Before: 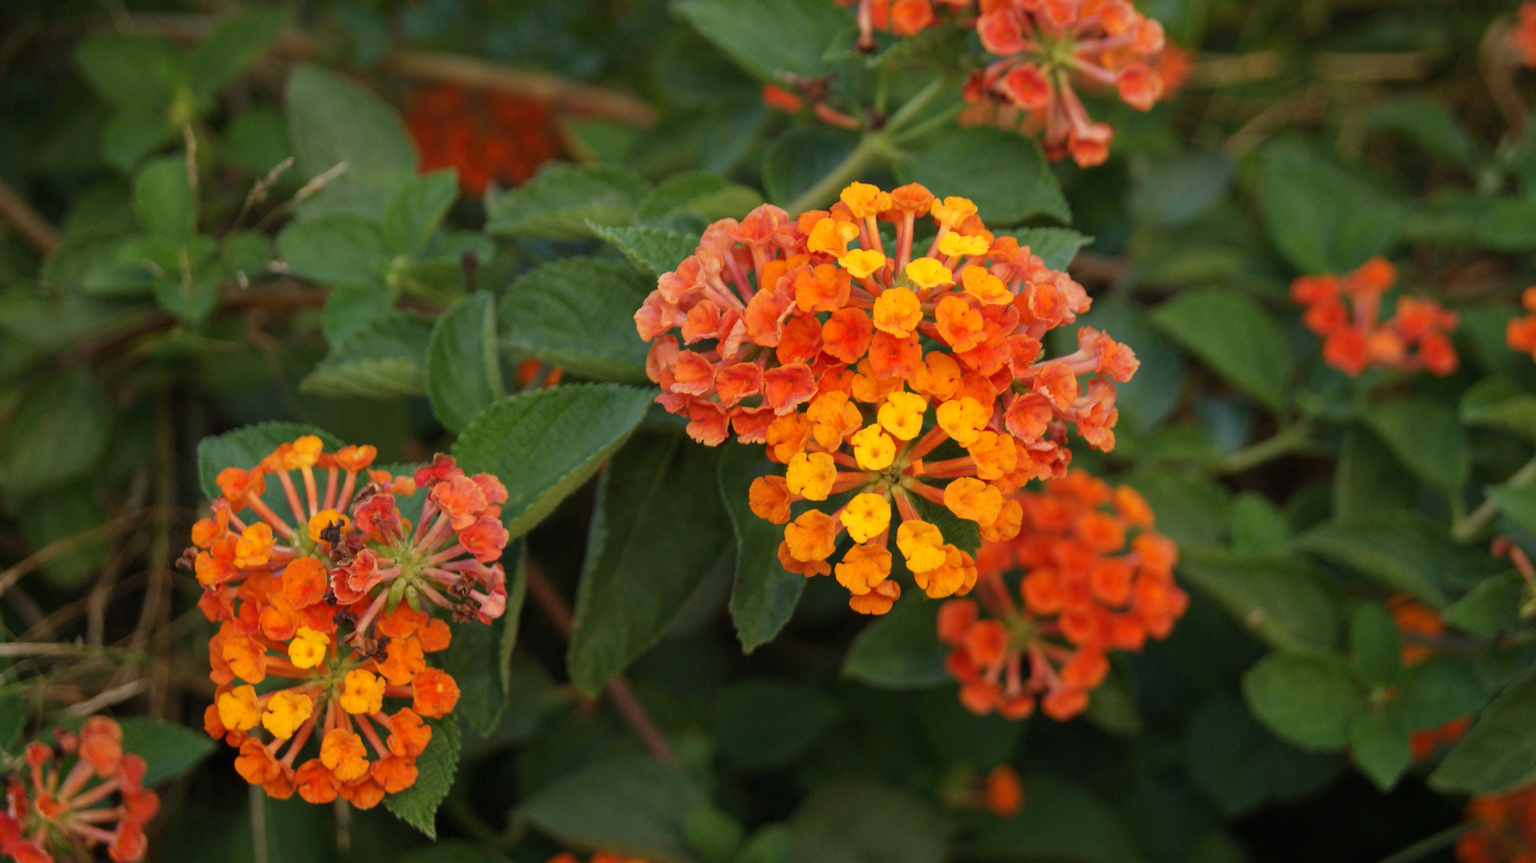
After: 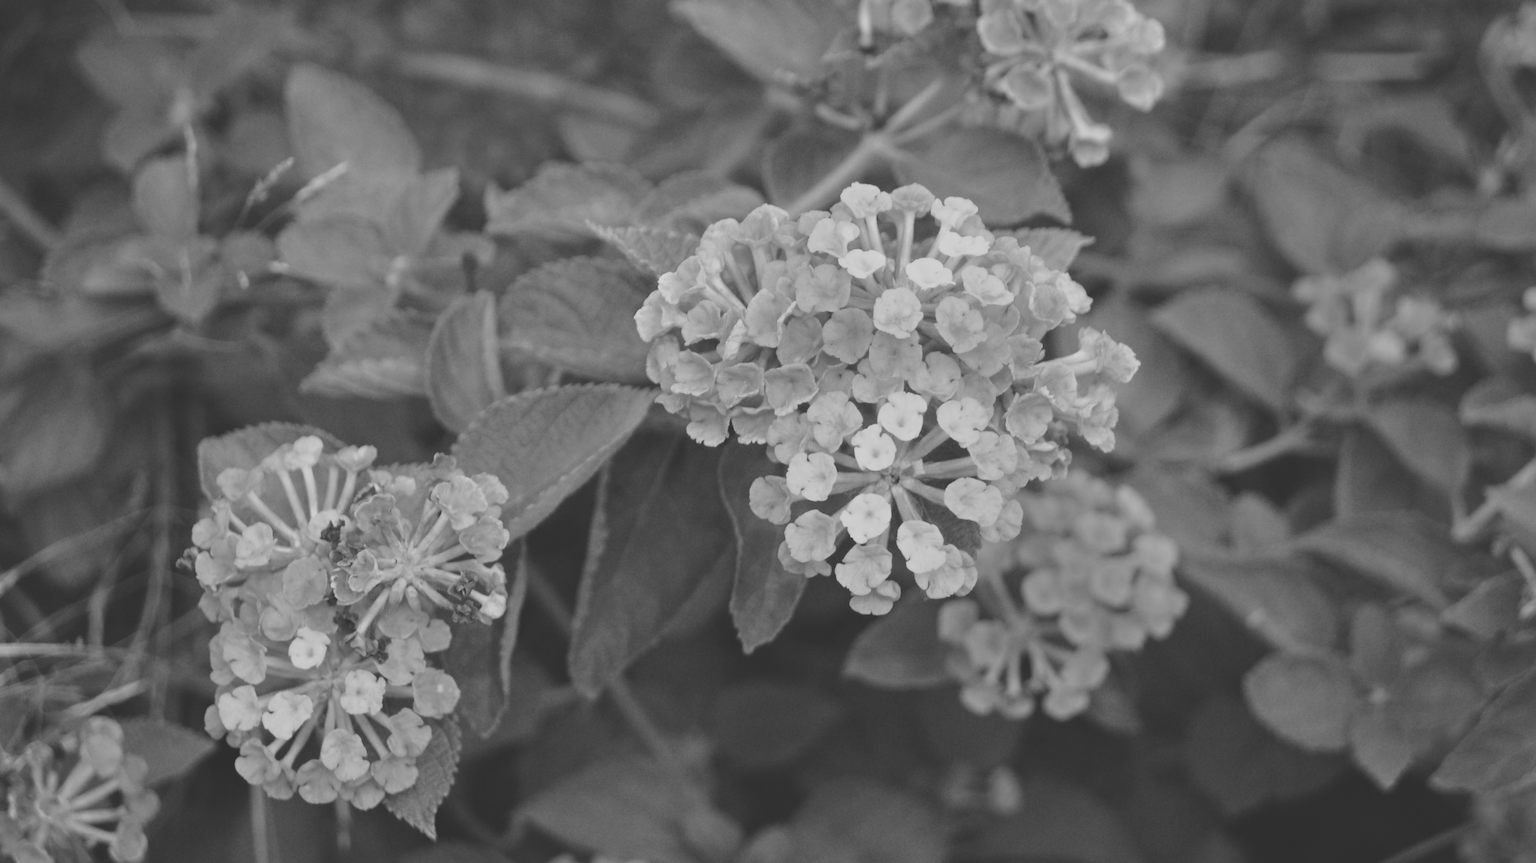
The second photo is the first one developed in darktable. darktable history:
monochrome: a 14.95, b -89.96
exposure: black level correction -0.028, compensate highlight preservation false
base curve: curves: ch0 [(0, 0) (0.028, 0.03) (0.121, 0.232) (0.46, 0.748) (0.859, 0.968) (1, 1)], preserve colors none
